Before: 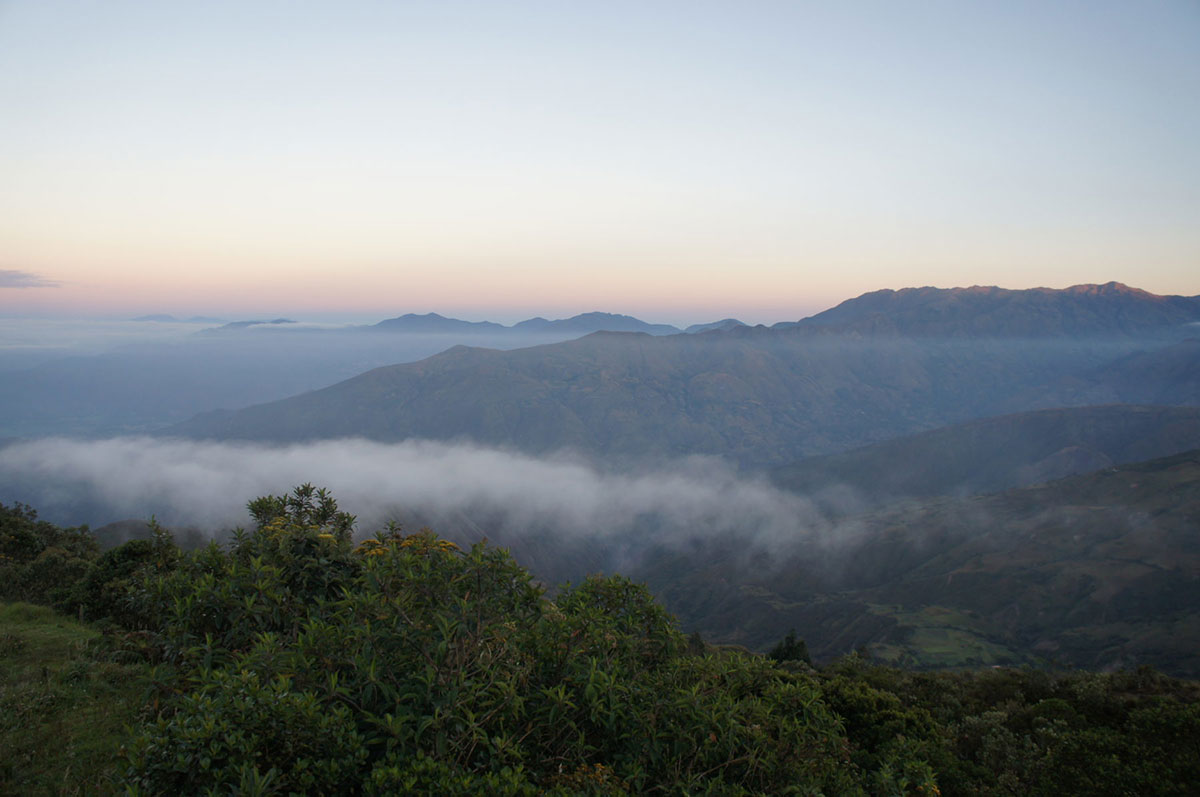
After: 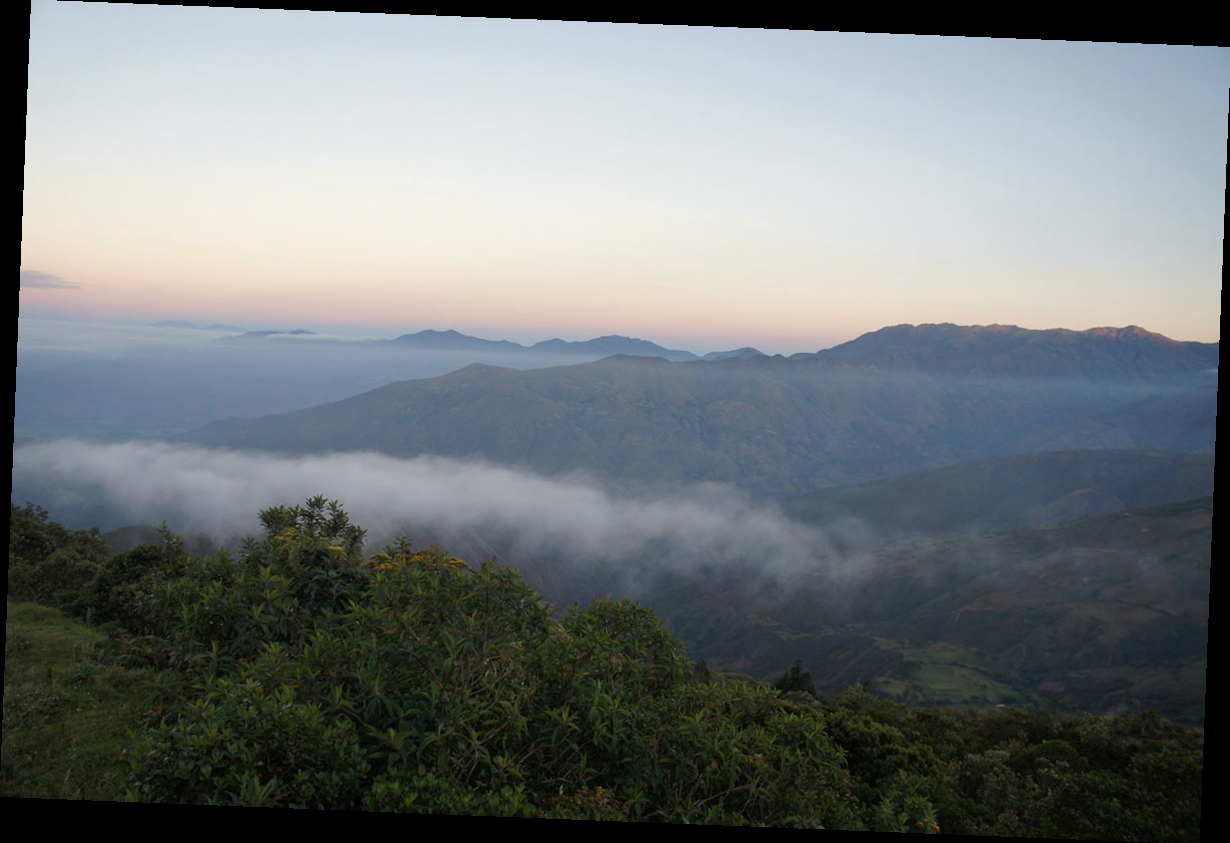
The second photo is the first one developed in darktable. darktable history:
white balance: red 1.009, blue 0.985
rotate and perspective: rotation 2.27°, automatic cropping off
